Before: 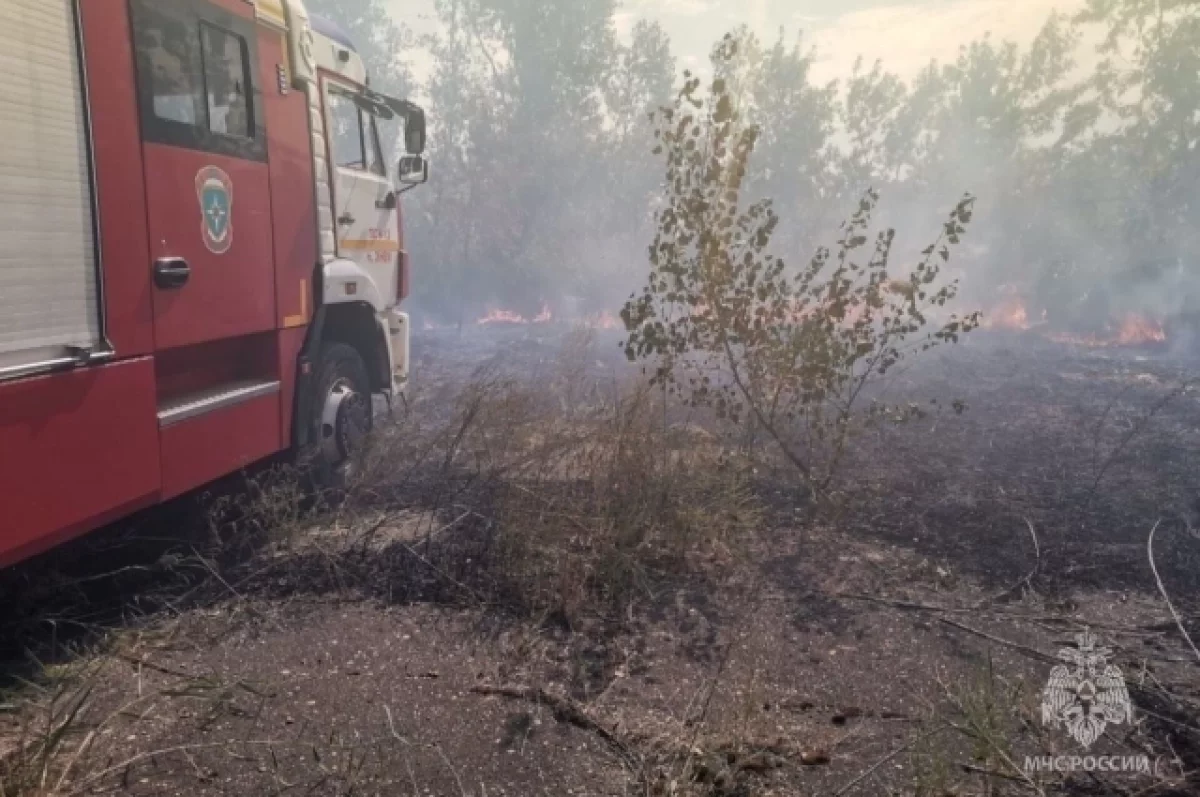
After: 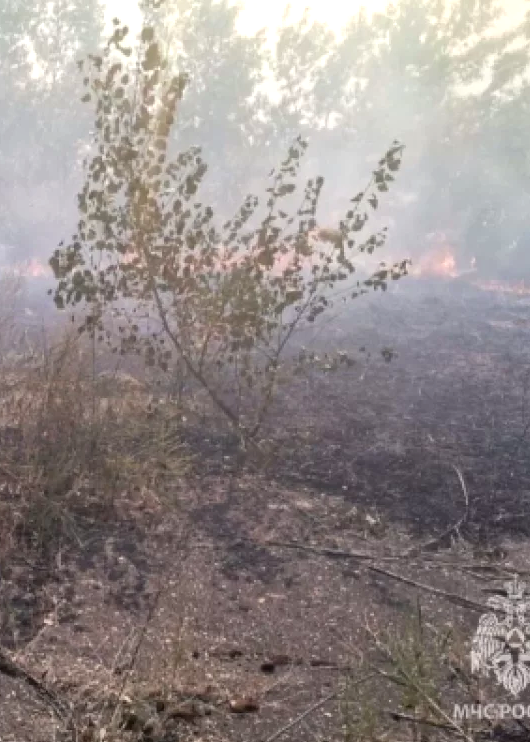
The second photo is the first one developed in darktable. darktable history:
exposure: exposure 0.564 EV, compensate highlight preservation false
crop: left 47.628%, top 6.643%, right 7.874%
tone equalizer: on, module defaults
